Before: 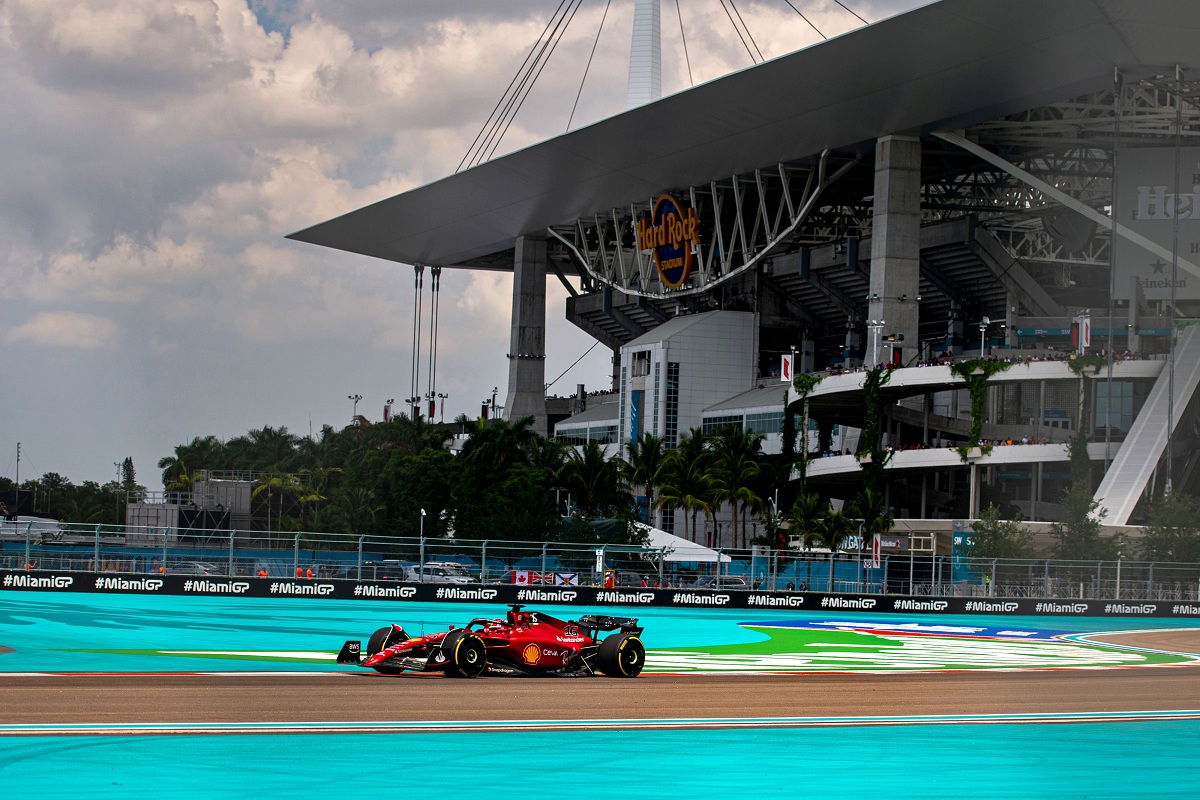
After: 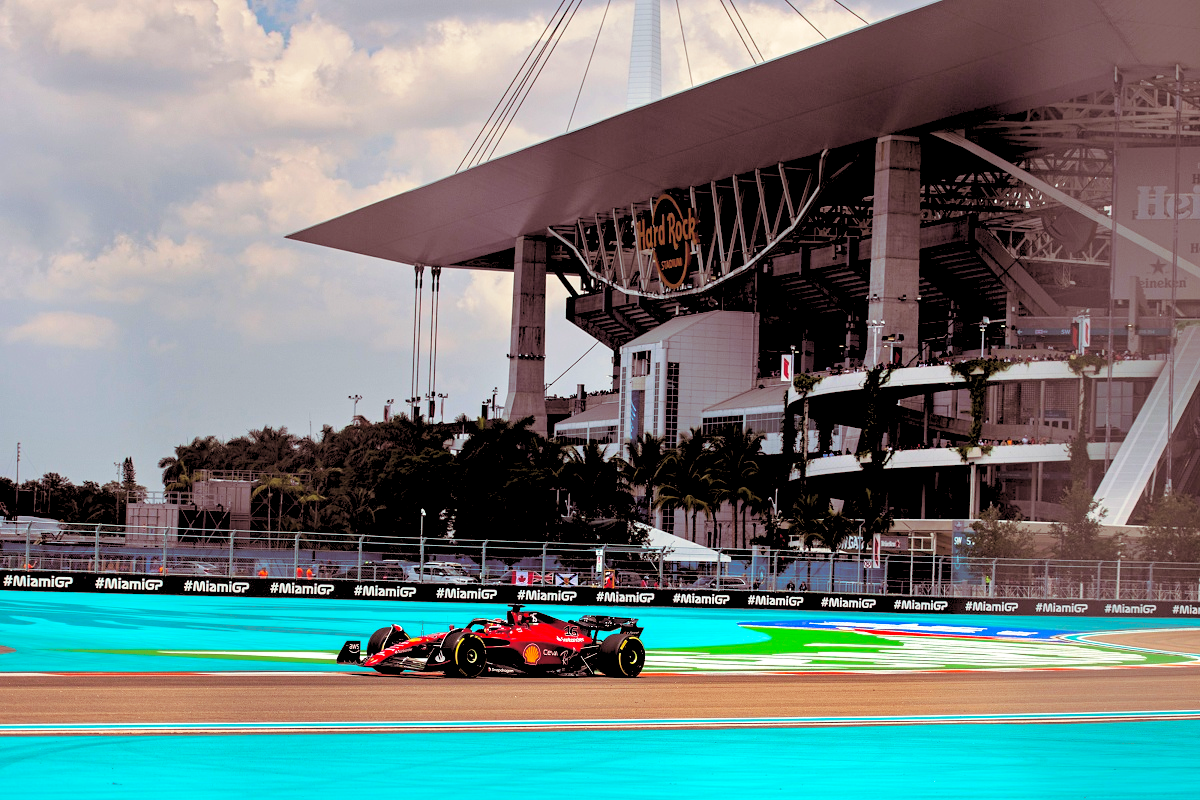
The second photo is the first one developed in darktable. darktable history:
split-toning: on, module defaults
color balance rgb: perceptual saturation grading › global saturation 10%, global vibrance 10%
levels: levels [0.093, 0.434, 0.988]
color balance: on, module defaults
